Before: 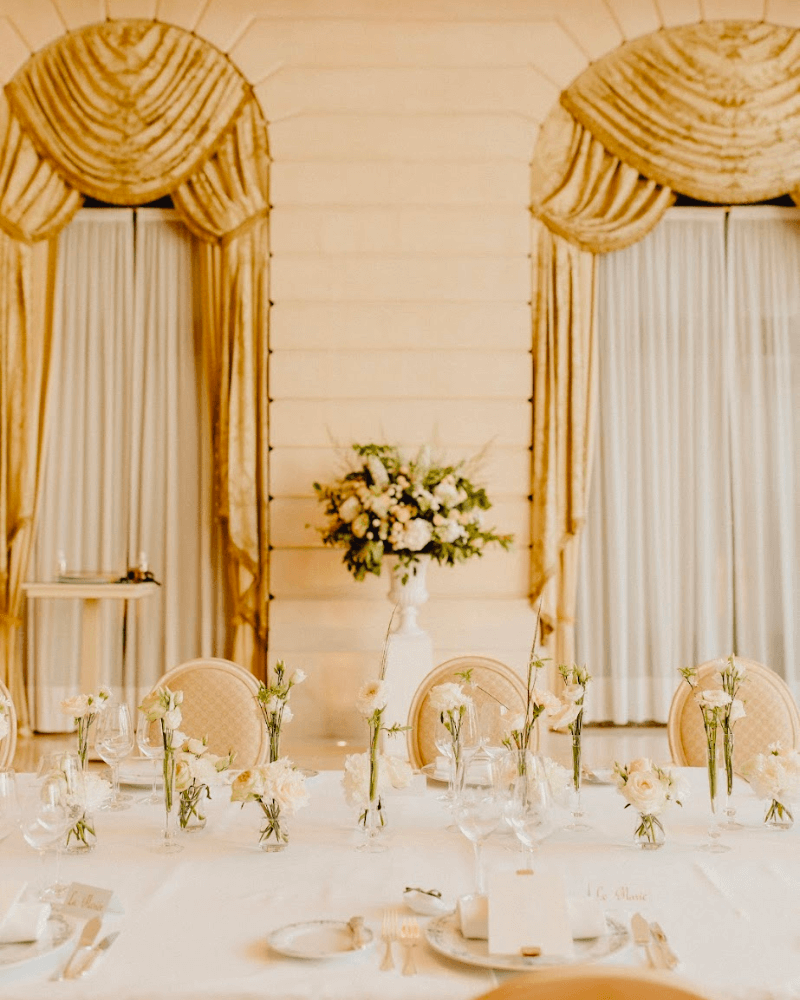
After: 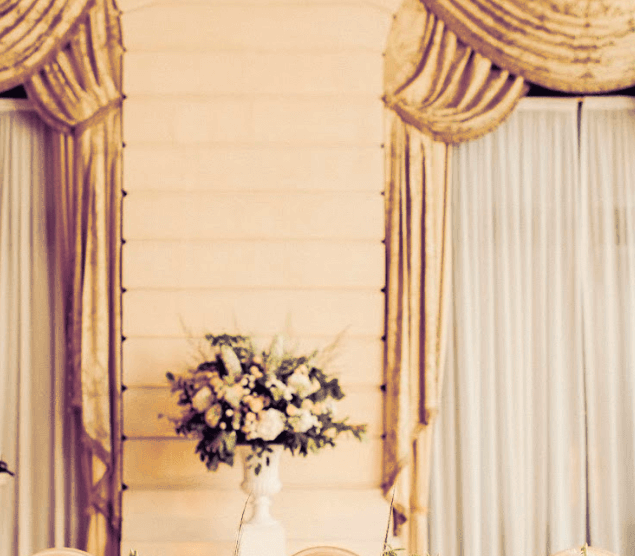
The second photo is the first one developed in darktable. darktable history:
crop: left 18.38%, top 11.092%, right 2.134%, bottom 33.217%
split-toning: shadows › hue 255.6°, shadows › saturation 0.66, highlights › hue 43.2°, highlights › saturation 0.68, balance -50.1
base curve: curves: ch0 [(0, 0) (0.257, 0.25) (0.482, 0.586) (0.757, 0.871) (1, 1)]
